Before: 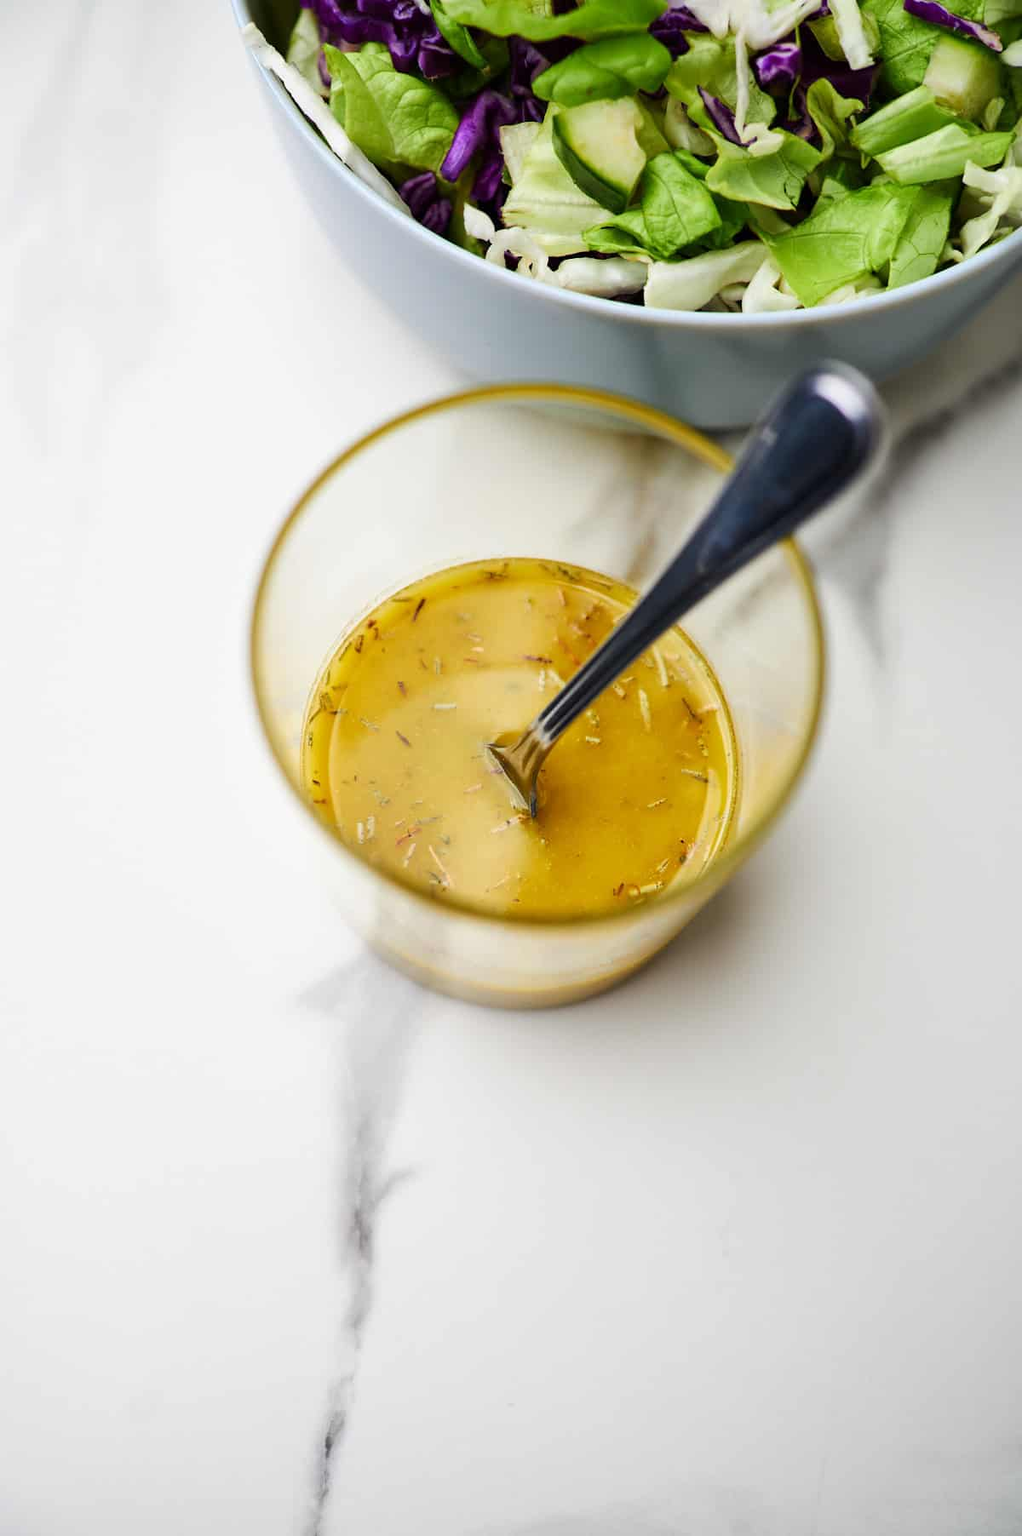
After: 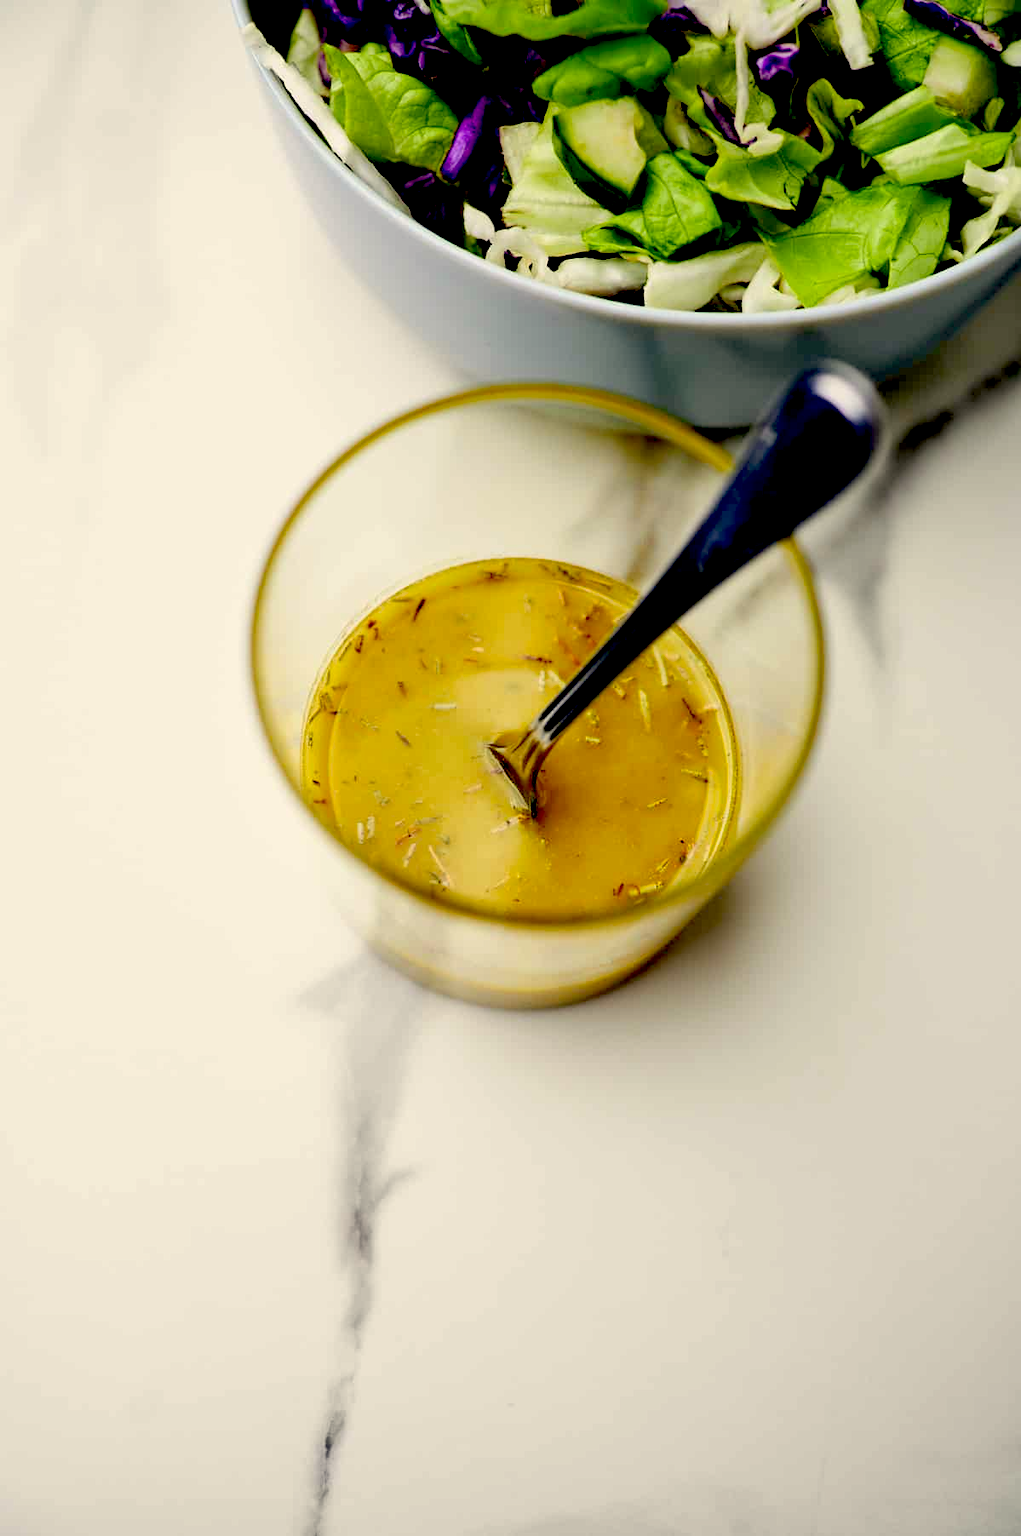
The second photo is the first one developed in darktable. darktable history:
exposure: black level correction 0.056, exposure -0.039 EV, compensate highlight preservation false
white balance: red 0.976, blue 1.04
color correction: highlights a* 1.39, highlights b* 17.83
